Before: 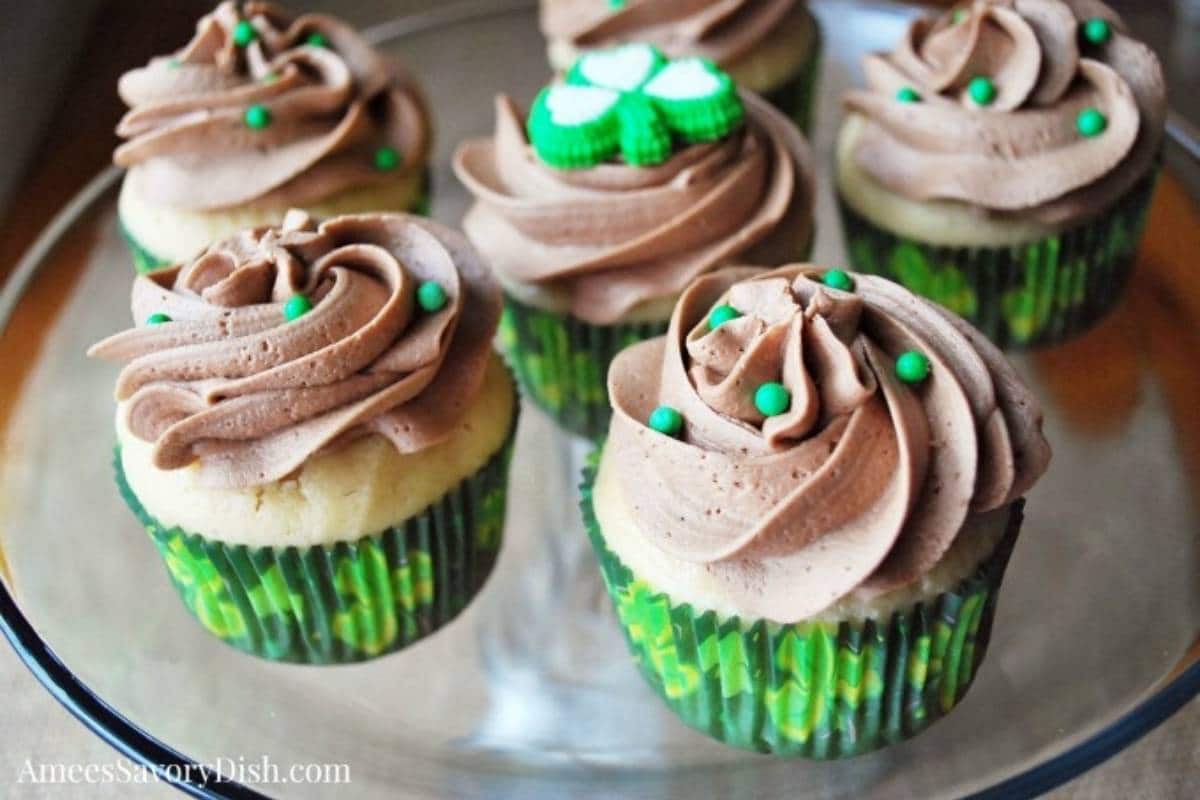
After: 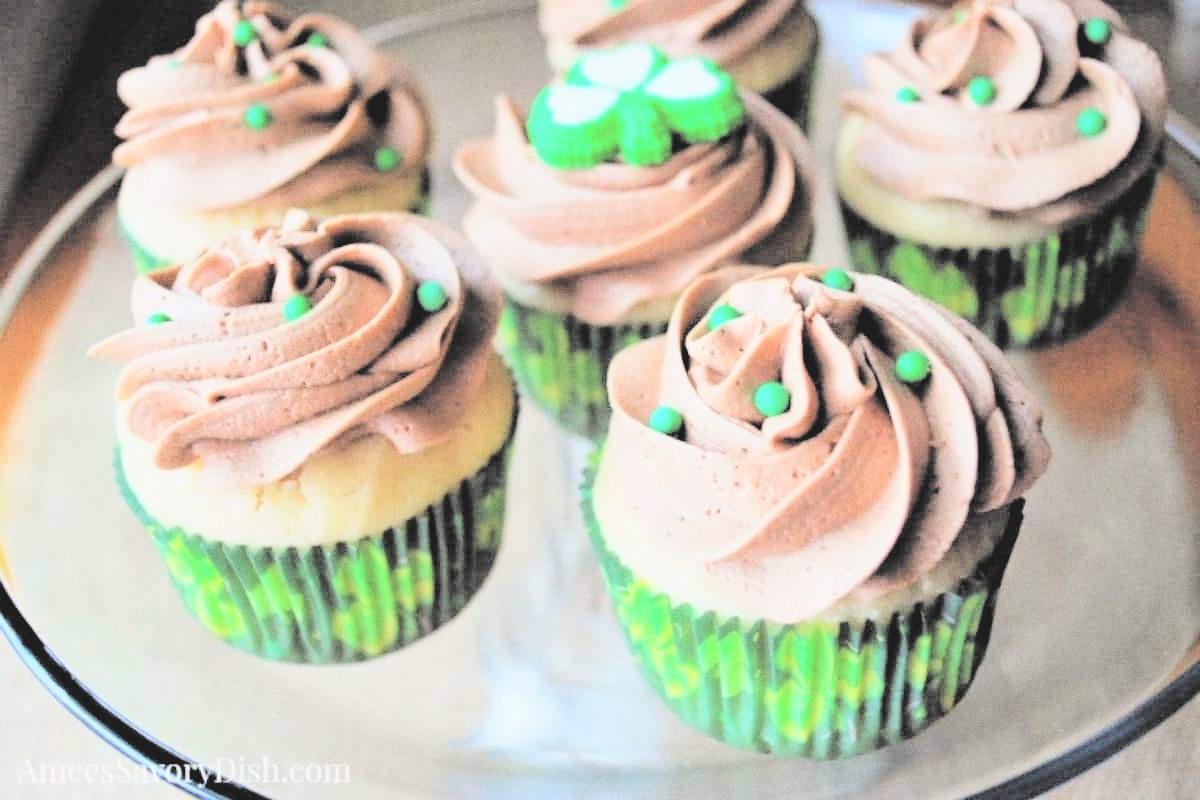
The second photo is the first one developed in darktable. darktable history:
grain: coarseness 0.09 ISO
filmic rgb: black relative exposure -5 EV, white relative exposure 3.2 EV, hardness 3.42, contrast 1.2, highlights saturation mix -30%
contrast brightness saturation: brightness 1
